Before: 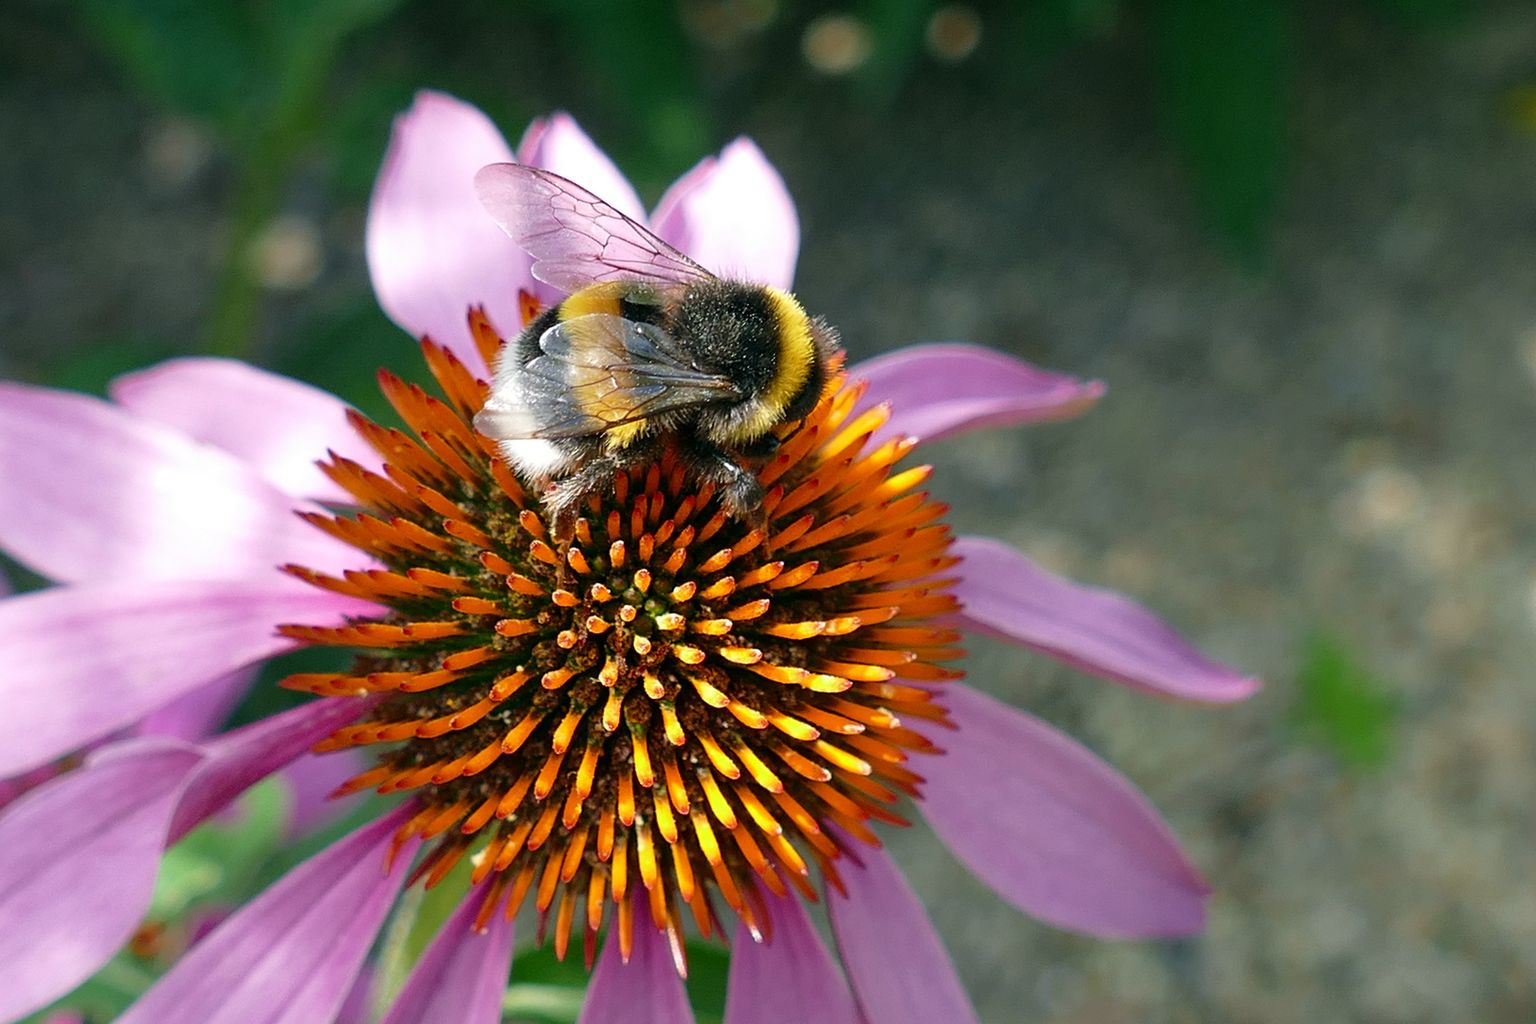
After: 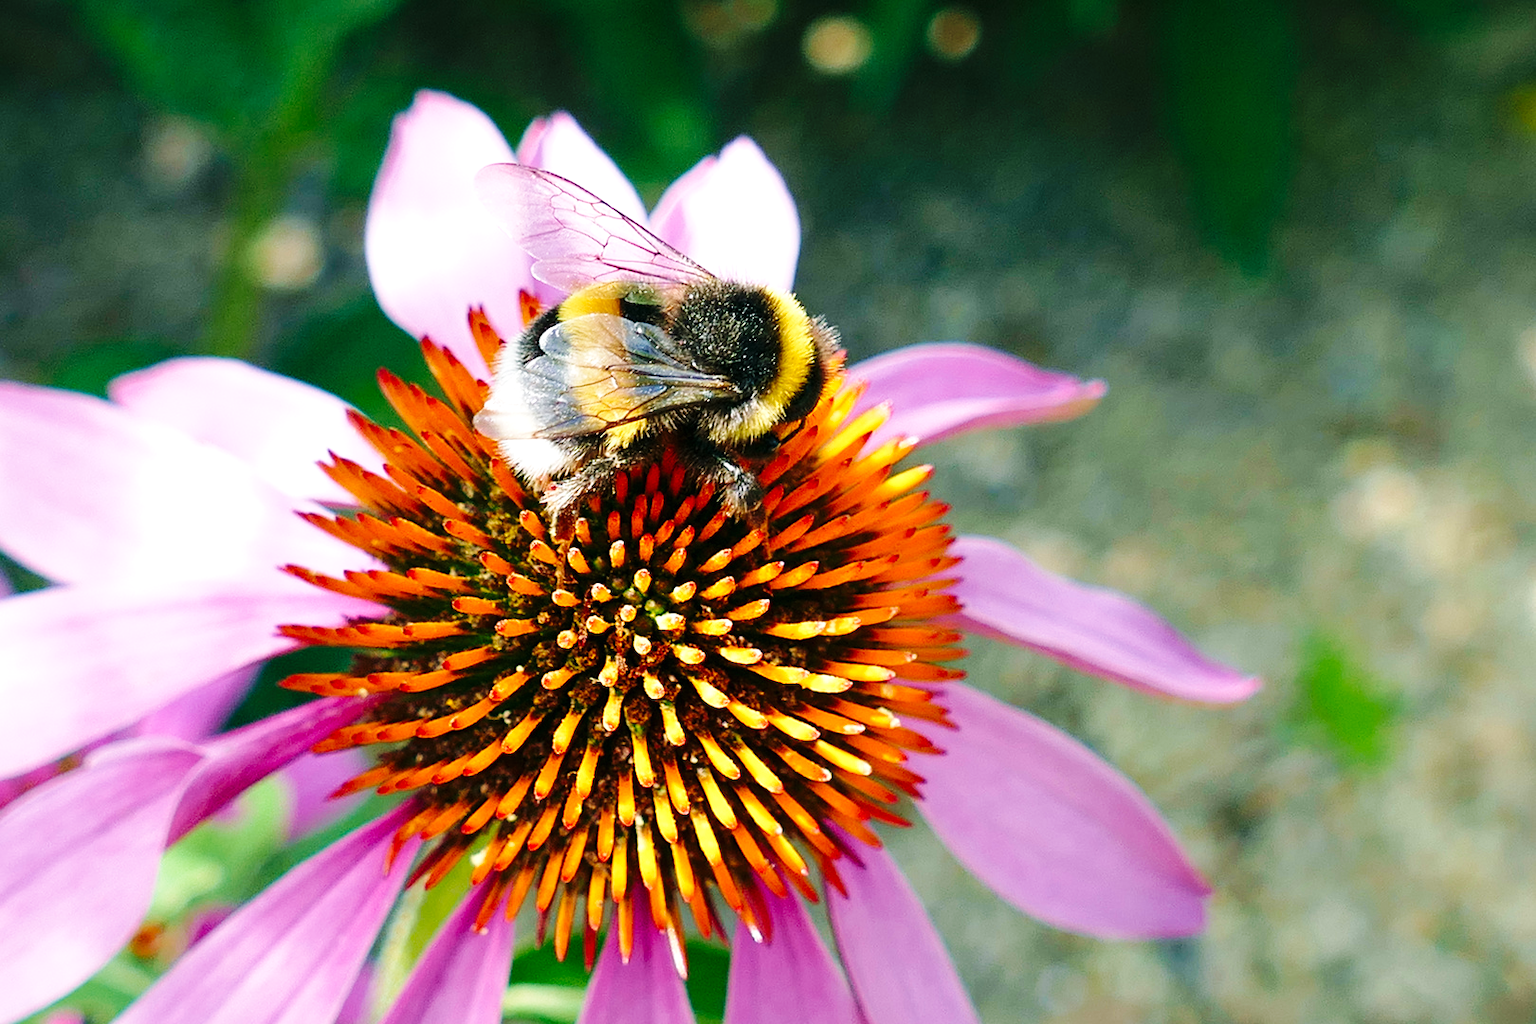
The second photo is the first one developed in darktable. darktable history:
exposure: black level correction 0, exposure 0.397 EV, compensate highlight preservation false
base curve: curves: ch0 [(0, 0) (0.036, 0.025) (0.121, 0.166) (0.206, 0.329) (0.605, 0.79) (1, 1)], preserve colors none
velvia: on, module defaults
